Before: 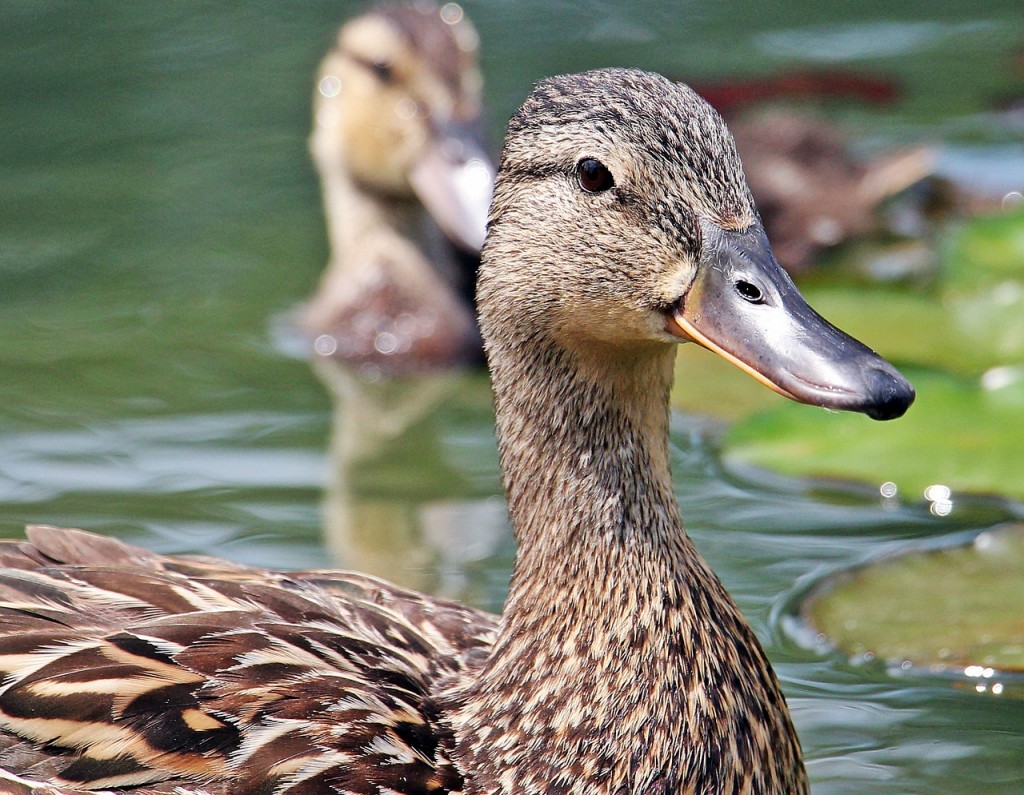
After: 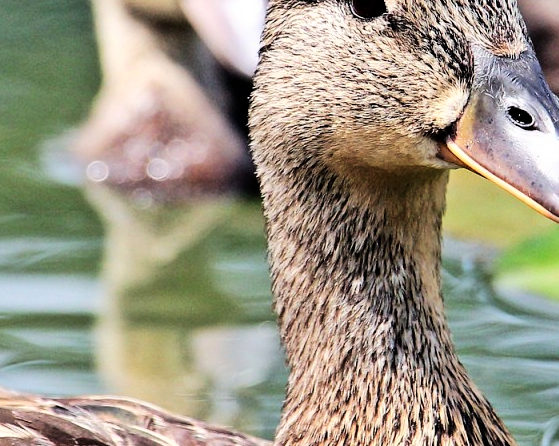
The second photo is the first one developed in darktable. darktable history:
crop and rotate: left 22.296%, top 21.946%, right 23.085%, bottom 21.842%
tone curve: curves: ch0 [(0, 0) (0.003, 0) (0.011, 0.001) (0.025, 0.003) (0.044, 0.005) (0.069, 0.011) (0.1, 0.021) (0.136, 0.035) (0.177, 0.079) (0.224, 0.134) (0.277, 0.219) (0.335, 0.315) (0.399, 0.42) (0.468, 0.529) (0.543, 0.636) (0.623, 0.727) (0.709, 0.805) (0.801, 0.88) (0.898, 0.957) (1, 1)]
